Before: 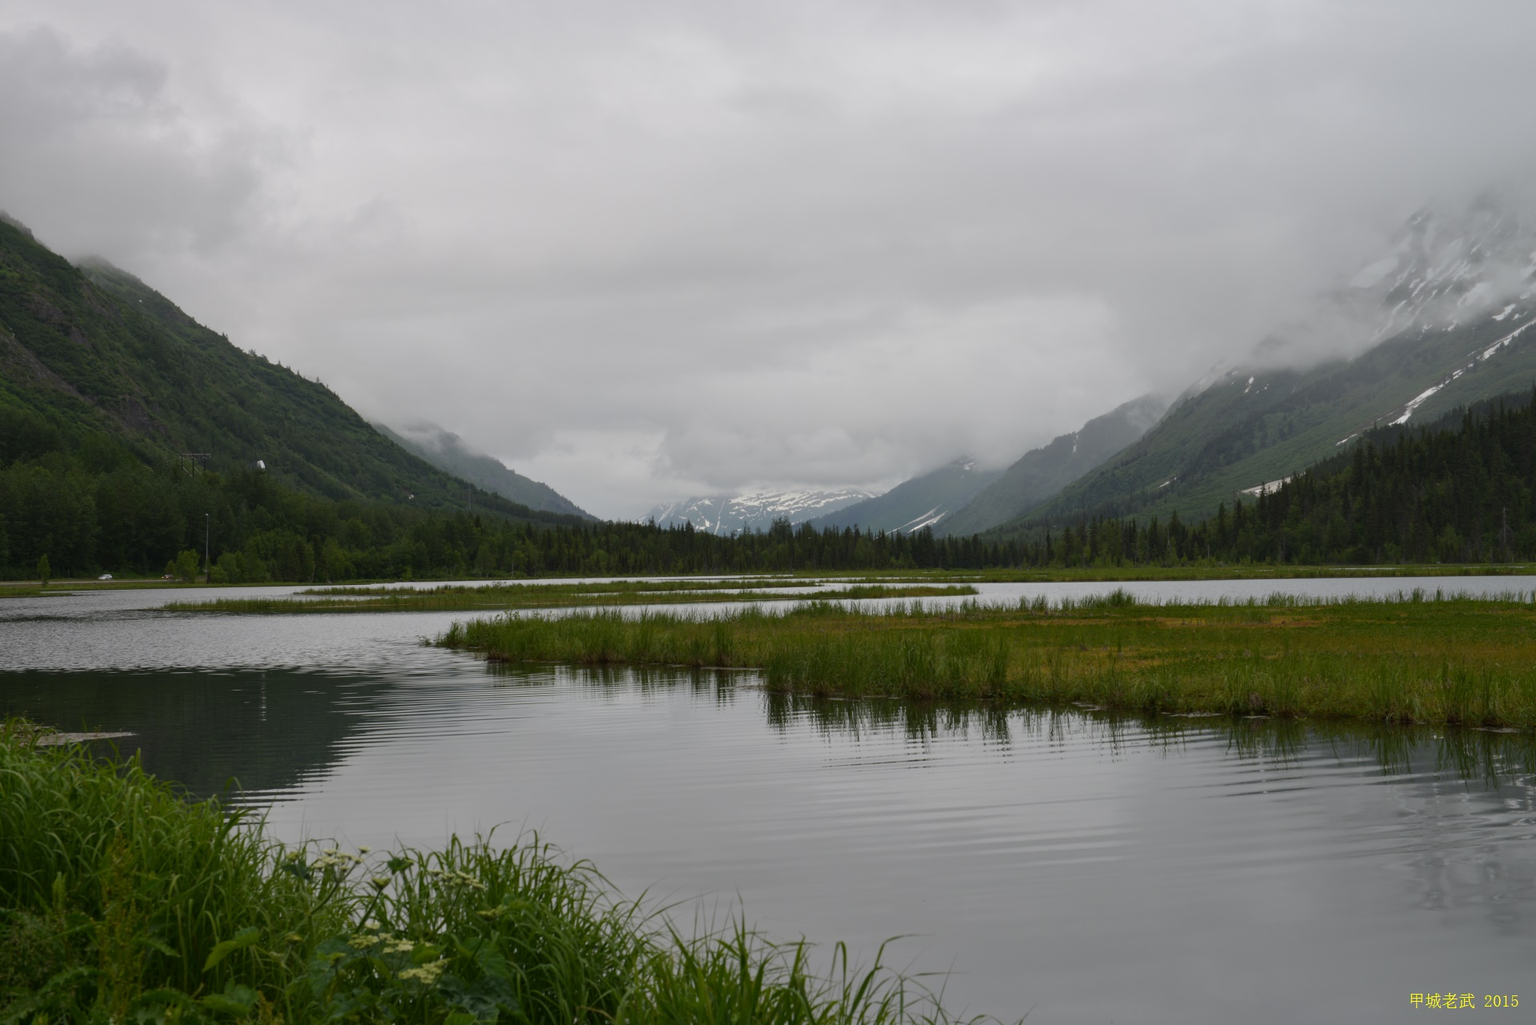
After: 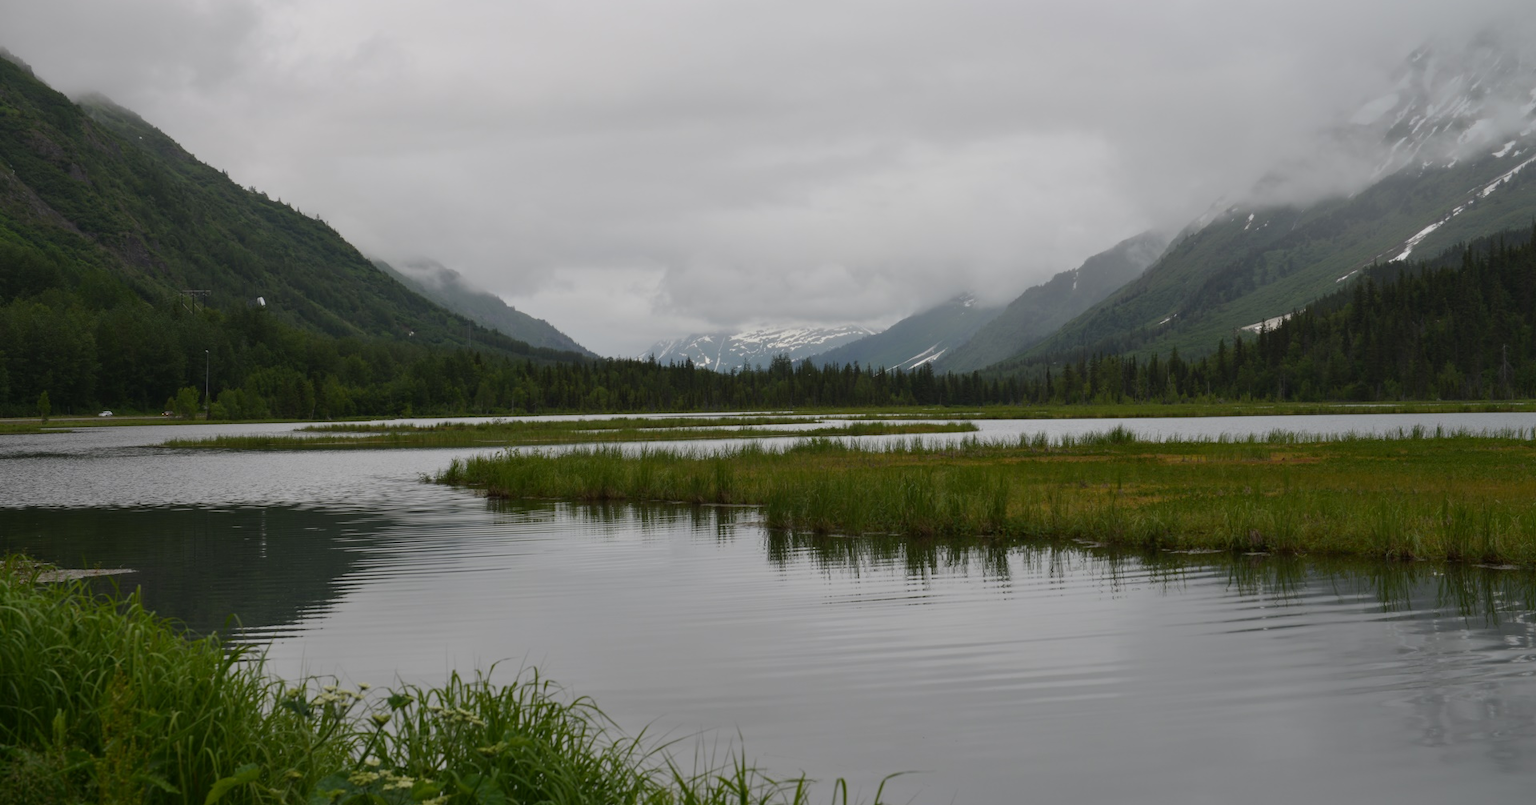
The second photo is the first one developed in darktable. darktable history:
crop and rotate: top 15.975%, bottom 5.412%
